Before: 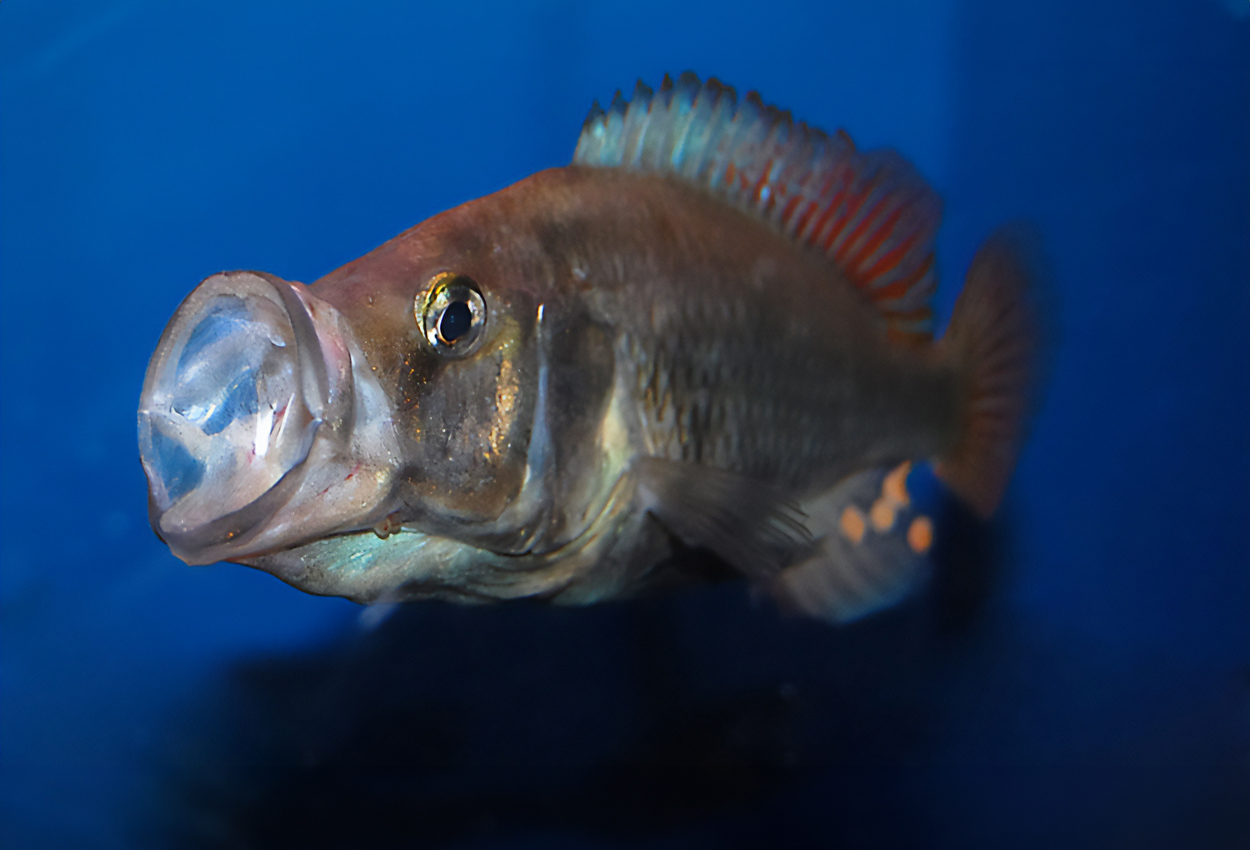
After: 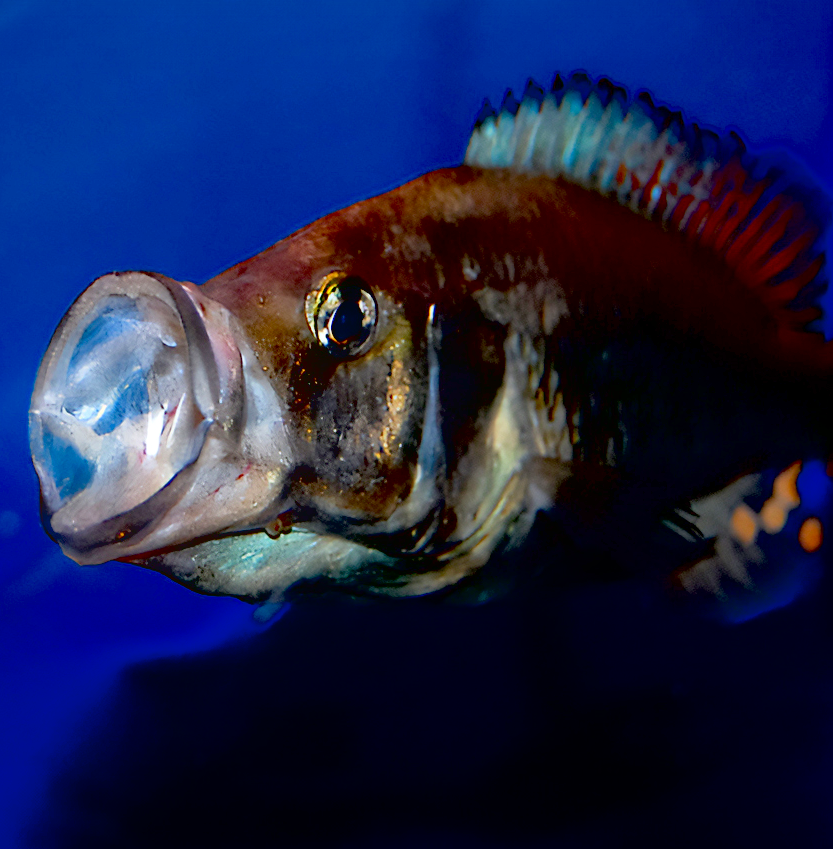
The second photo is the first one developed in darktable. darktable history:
exposure: black level correction 0.056, compensate highlight preservation false
crop and rotate: left 8.786%, right 24.548%
local contrast: mode bilateral grid, contrast 20, coarseness 50, detail 130%, midtone range 0.2
bloom: on, module defaults
